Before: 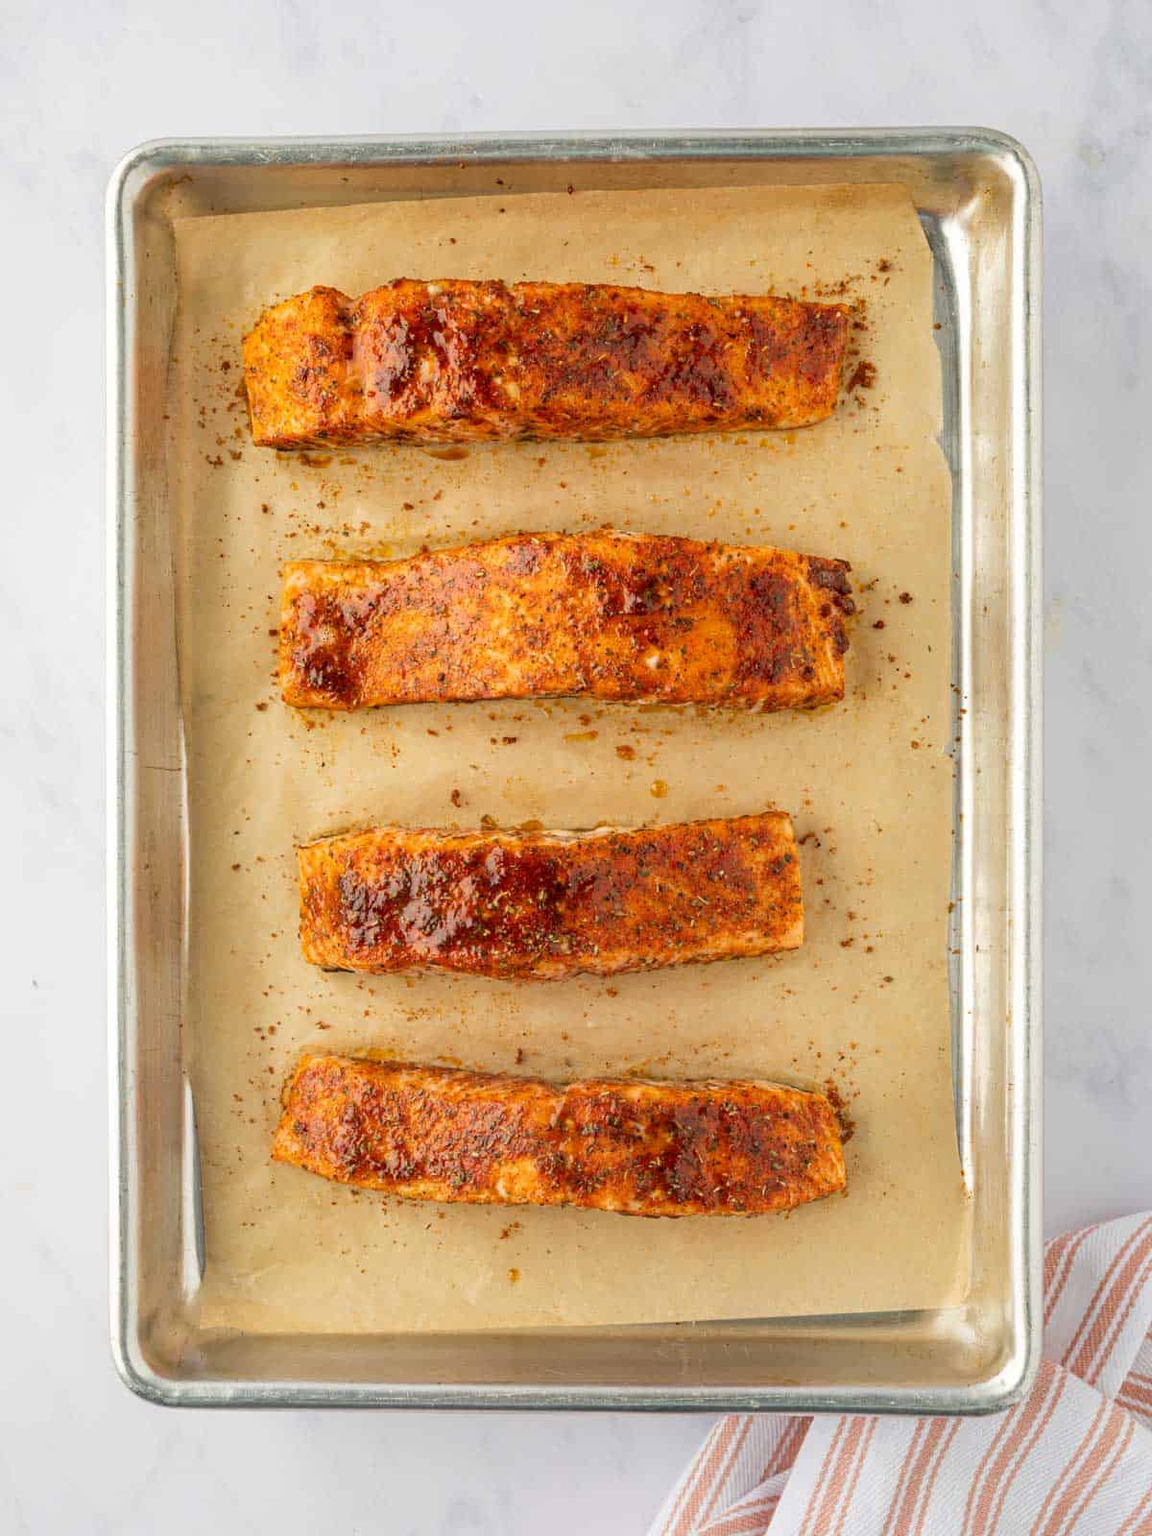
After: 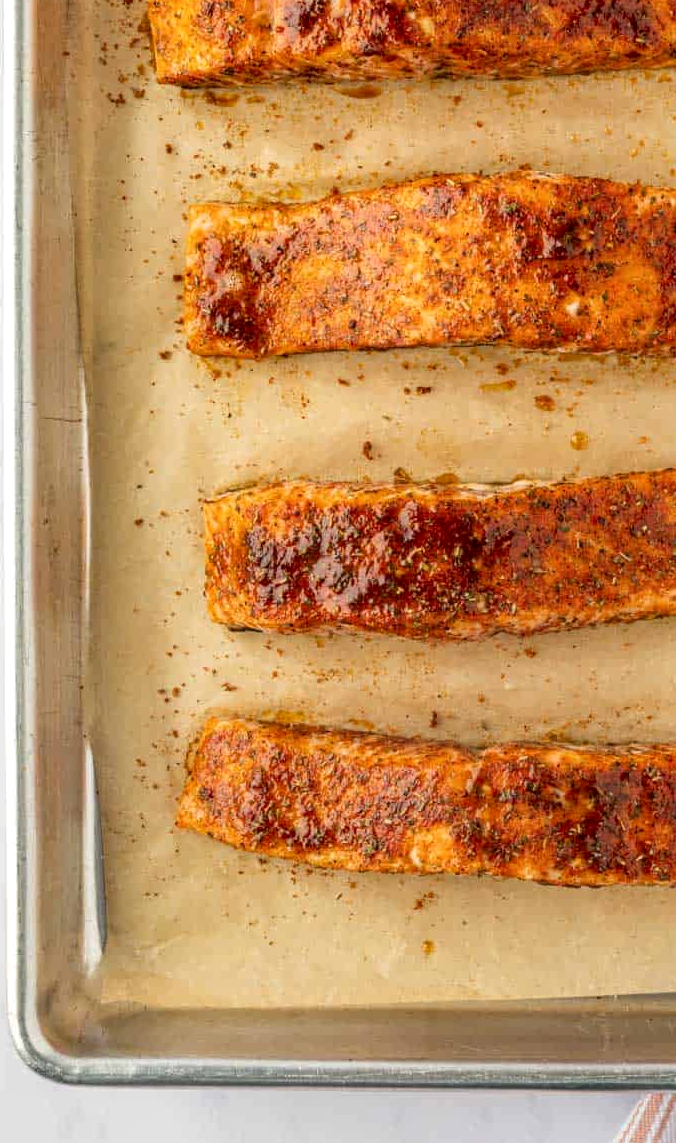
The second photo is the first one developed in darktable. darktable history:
local contrast: on, module defaults
crop: left 8.966%, top 23.852%, right 34.699%, bottom 4.703%
